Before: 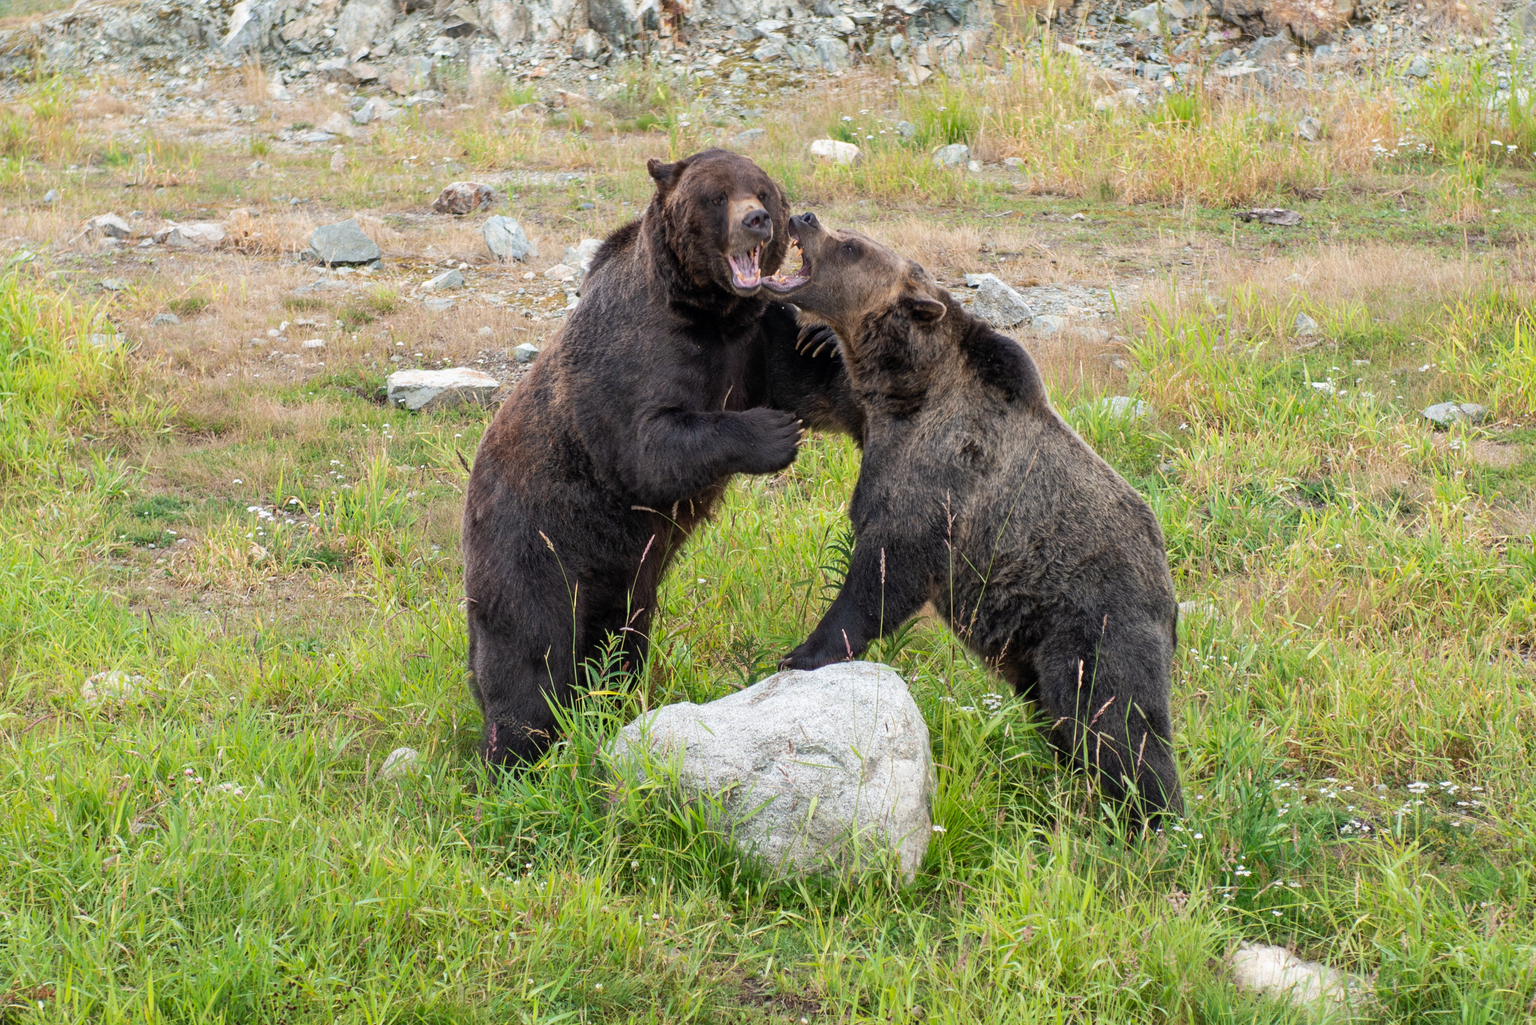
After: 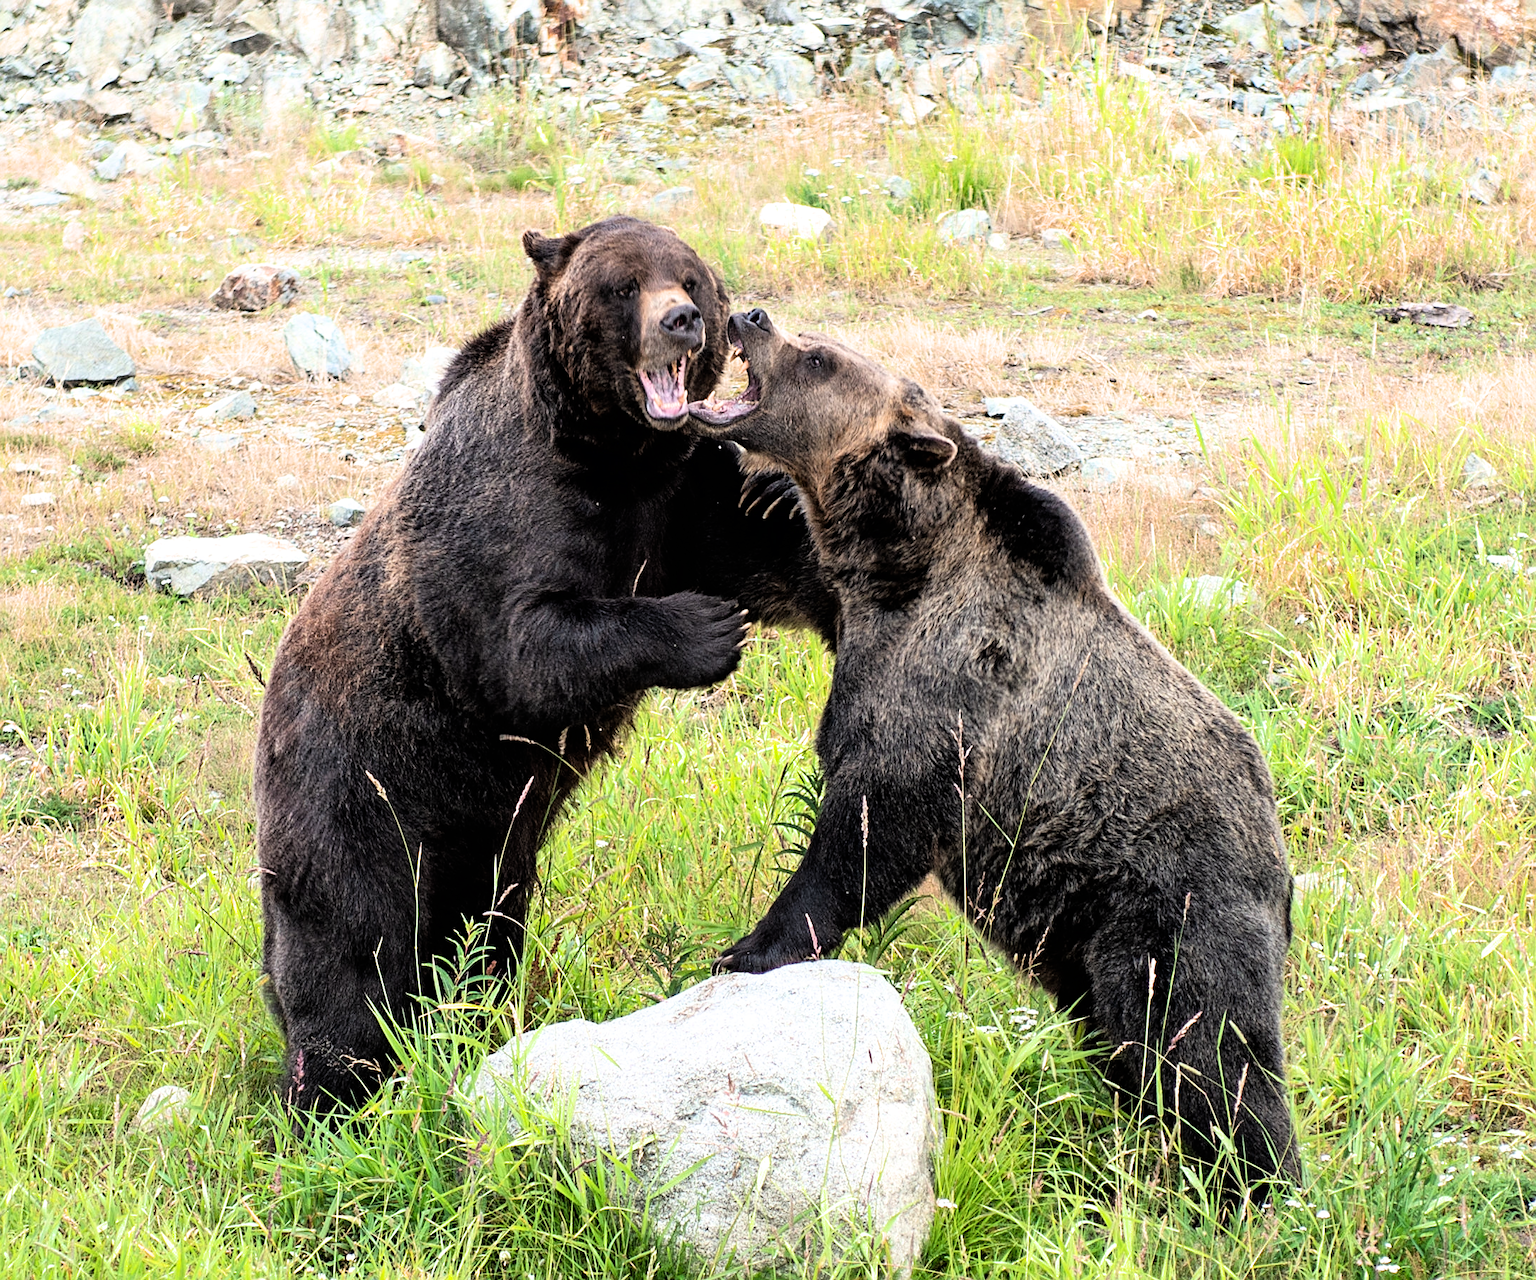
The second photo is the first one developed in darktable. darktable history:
sharpen: on, module defaults
tone equalizer: -8 EV -0.765 EV, -7 EV -0.712 EV, -6 EV -0.614 EV, -5 EV -0.379 EV, -3 EV 0.398 EV, -2 EV 0.6 EV, -1 EV 0.696 EV, +0 EV 0.742 EV
filmic rgb: black relative exposure -8.1 EV, white relative exposure 3.01 EV, hardness 5.33, contrast 1.239, color science v6 (2022)
crop: left 18.728%, right 12.388%, bottom 13.975%
